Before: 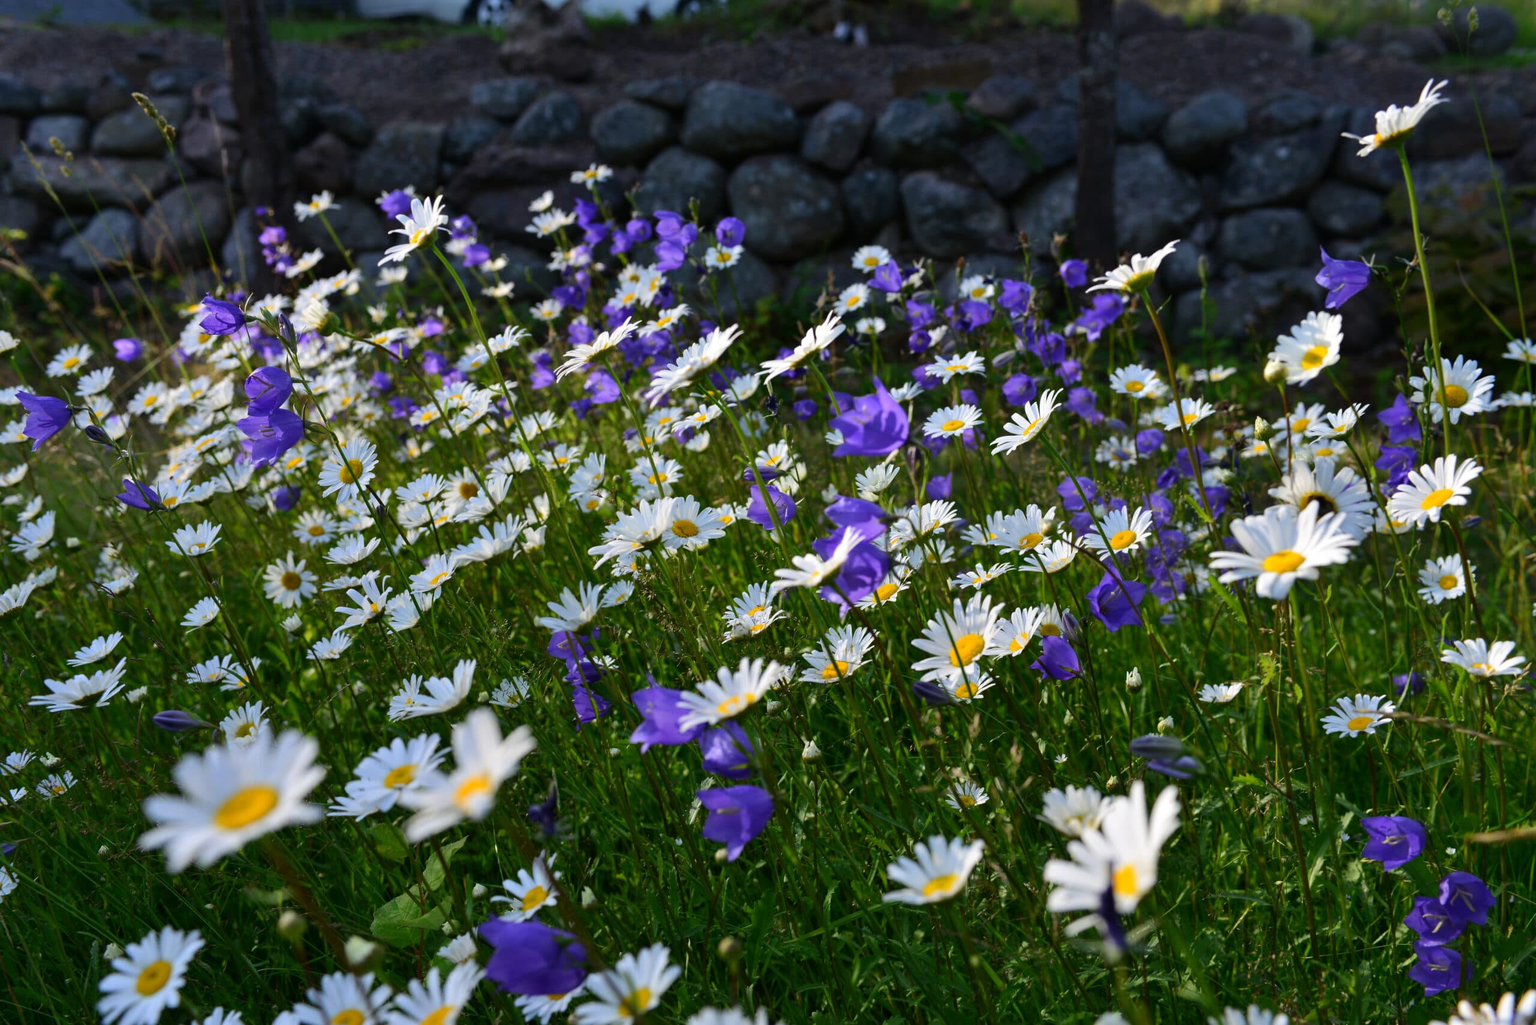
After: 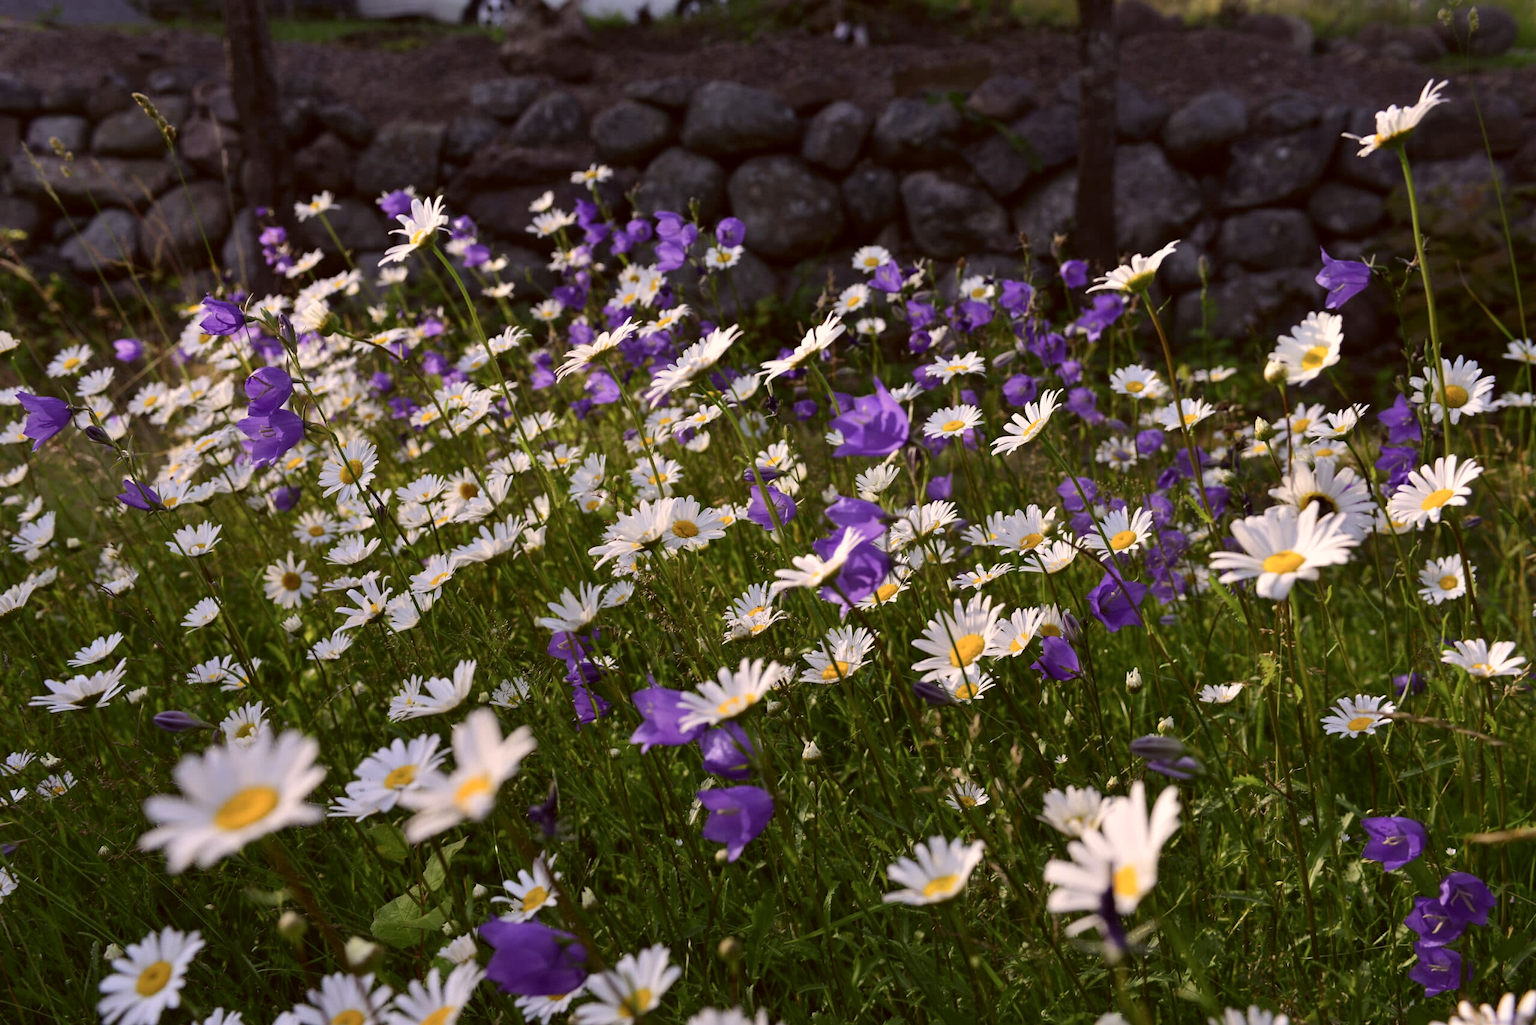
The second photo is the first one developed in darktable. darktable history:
color correction: highlights a* 10.2, highlights b* 9.76, shadows a* 8.04, shadows b* 7.57, saturation 0.772
